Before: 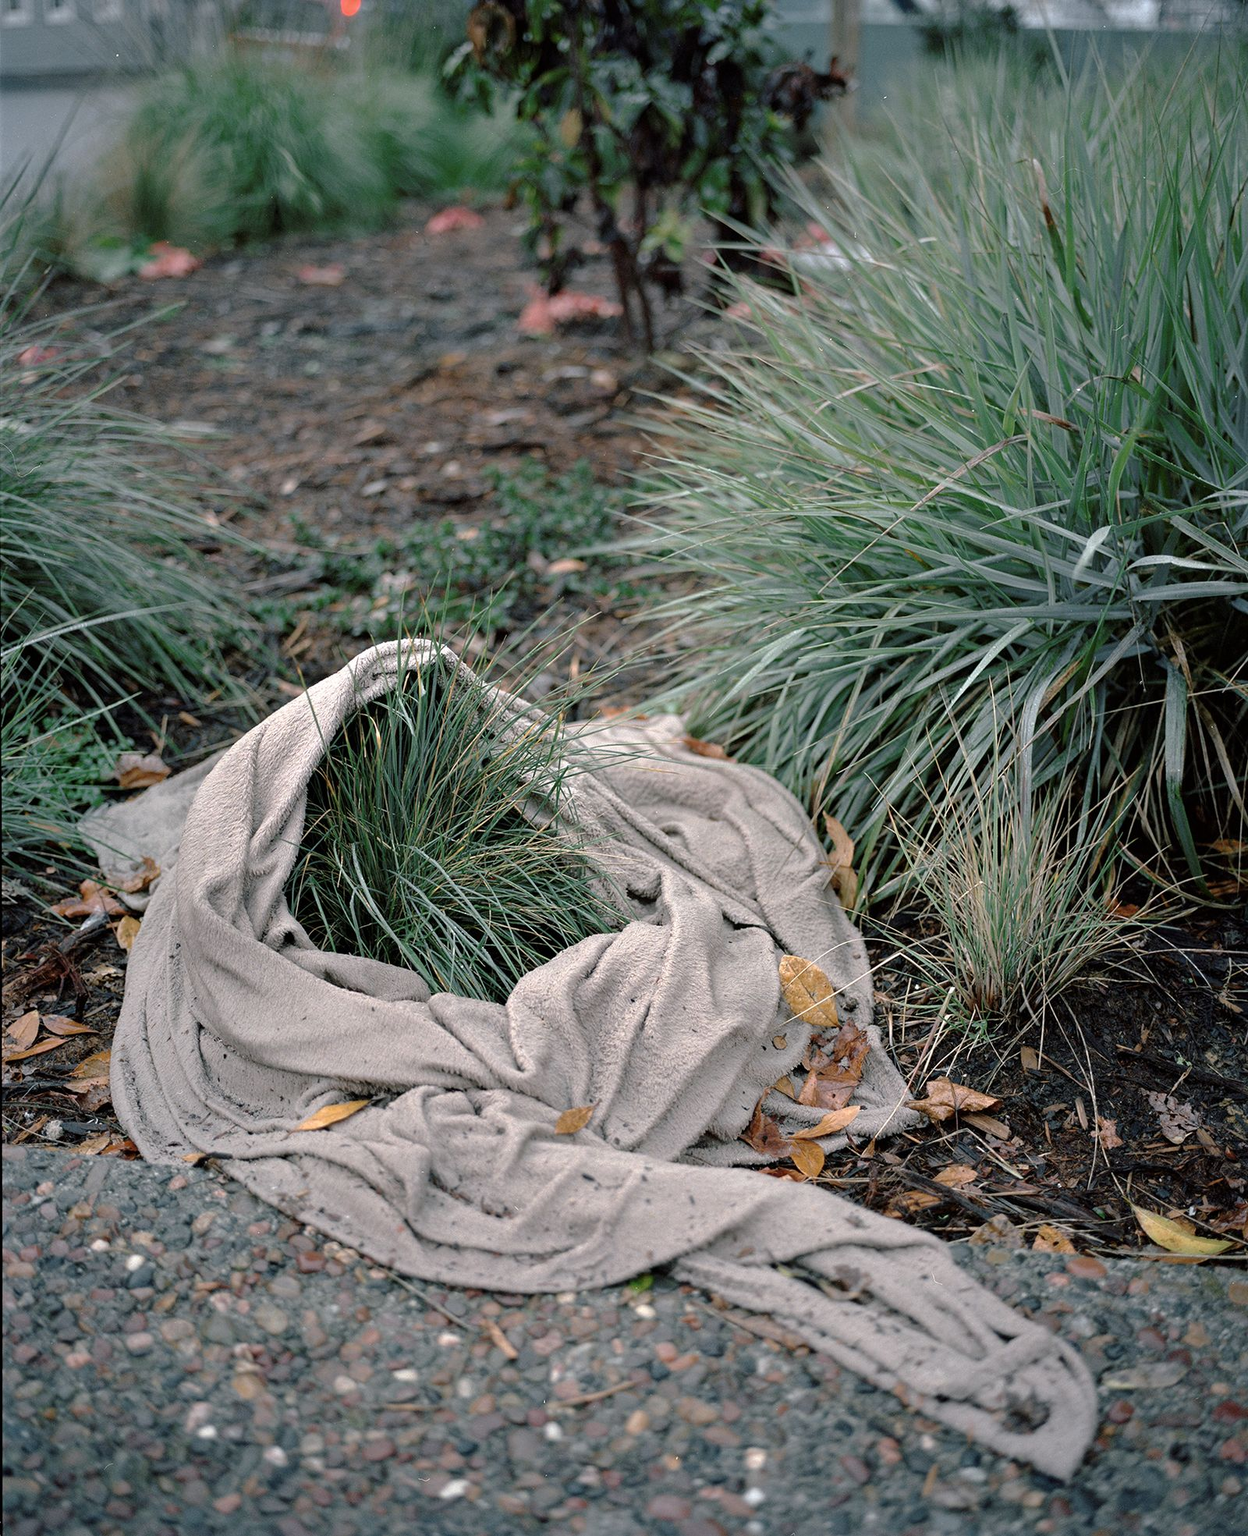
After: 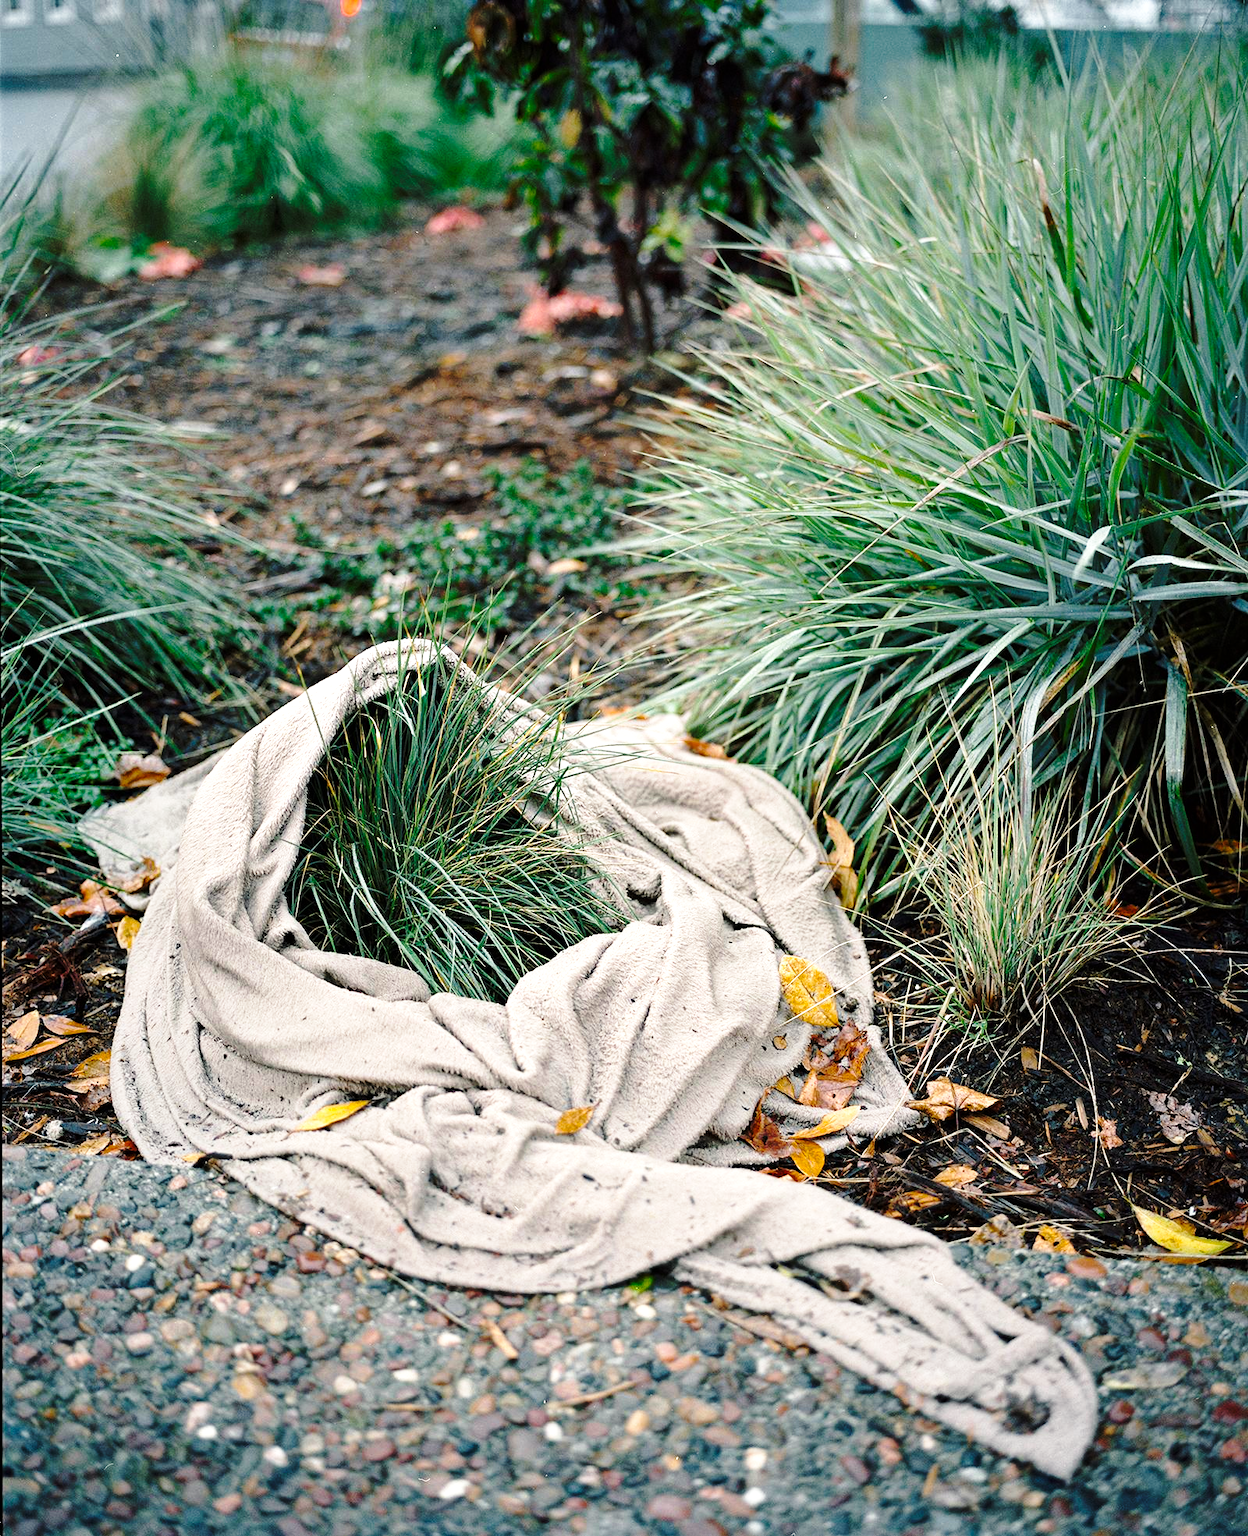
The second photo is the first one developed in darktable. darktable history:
base curve: curves: ch0 [(0, 0) (0.036, 0.037) (0.121, 0.228) (0.46, 0.76) (0.859, 0.983) (1, 1)], preserve colors none
color balance rgb: highlights gain › luminance 6.438%, highlights gain › chroma 2.51%, highlights gain › hue 88.28°, linear chroma grading › global chroma 9.046%, perceptual saturation grading › global saturation 19.679%, perceptual brilliance grading › global brilliance 14.282%, perceptual brilliance grading › shadows -34.203%, global vibrance 20%
